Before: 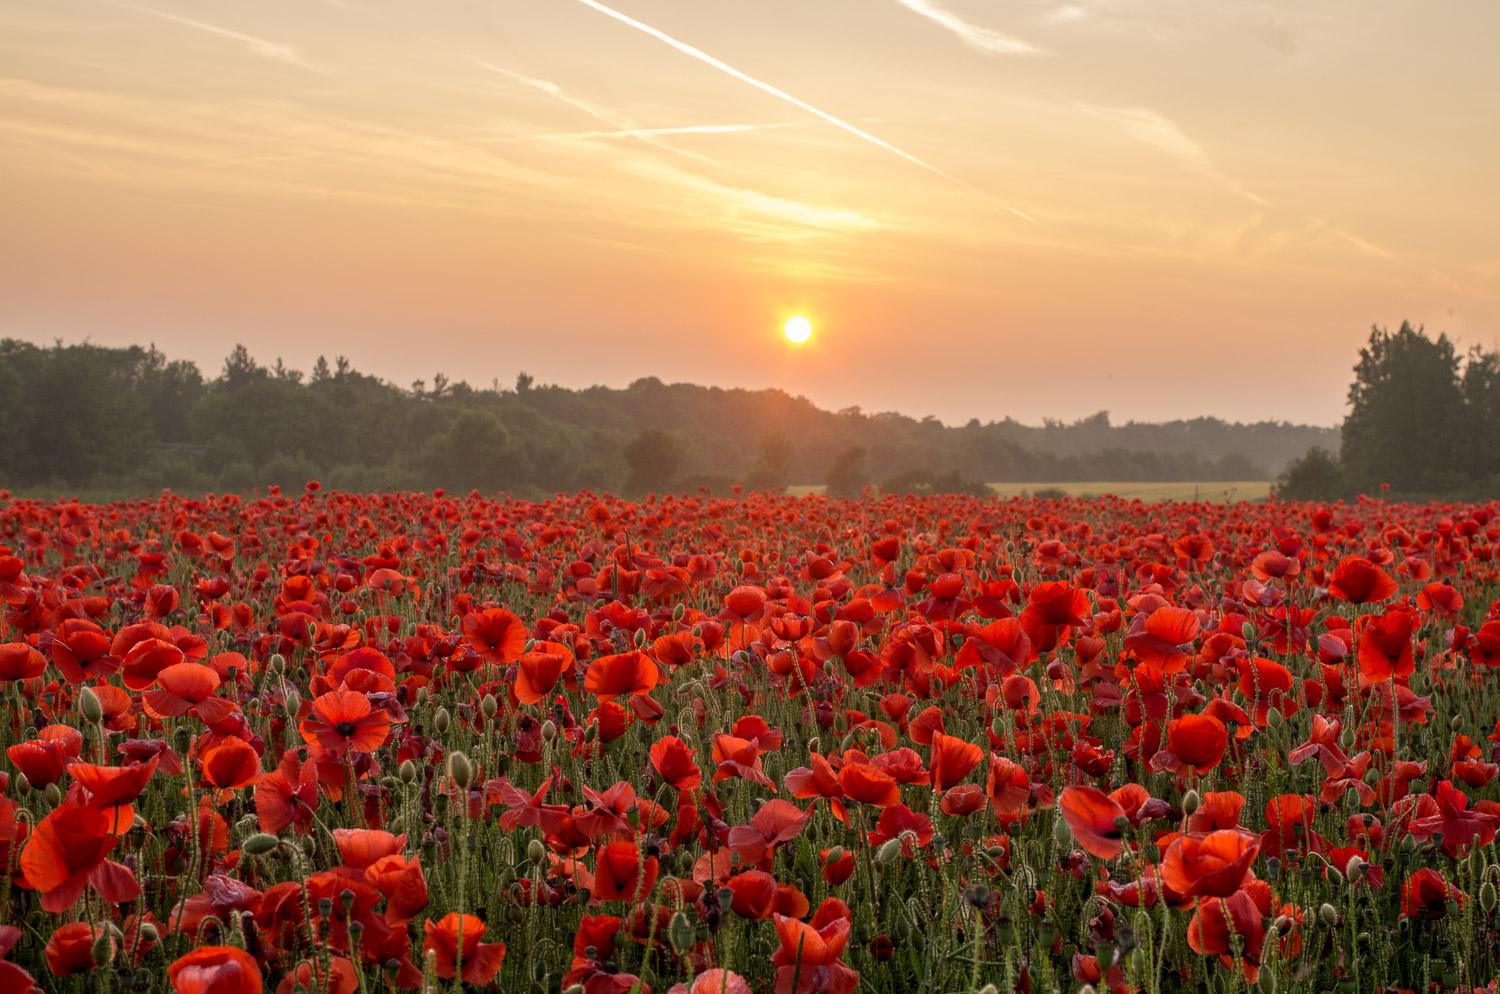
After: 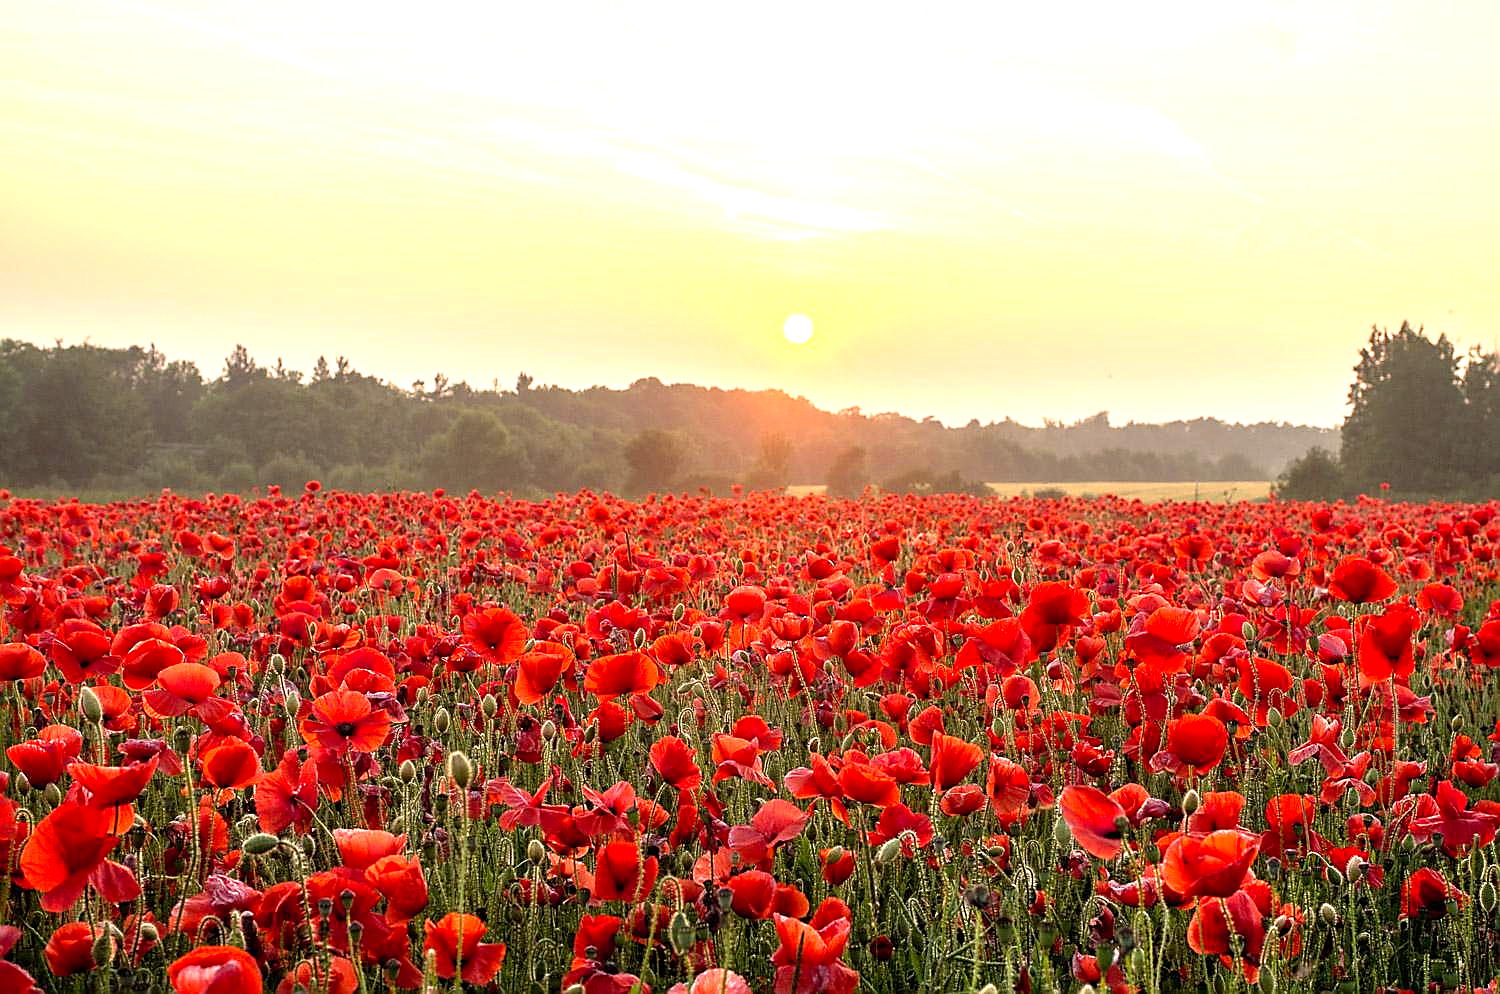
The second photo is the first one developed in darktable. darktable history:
levels: levels [0, 0.352, 0.703]
sharpen: radius 1.4, amount 1.25, threshold 0.7
